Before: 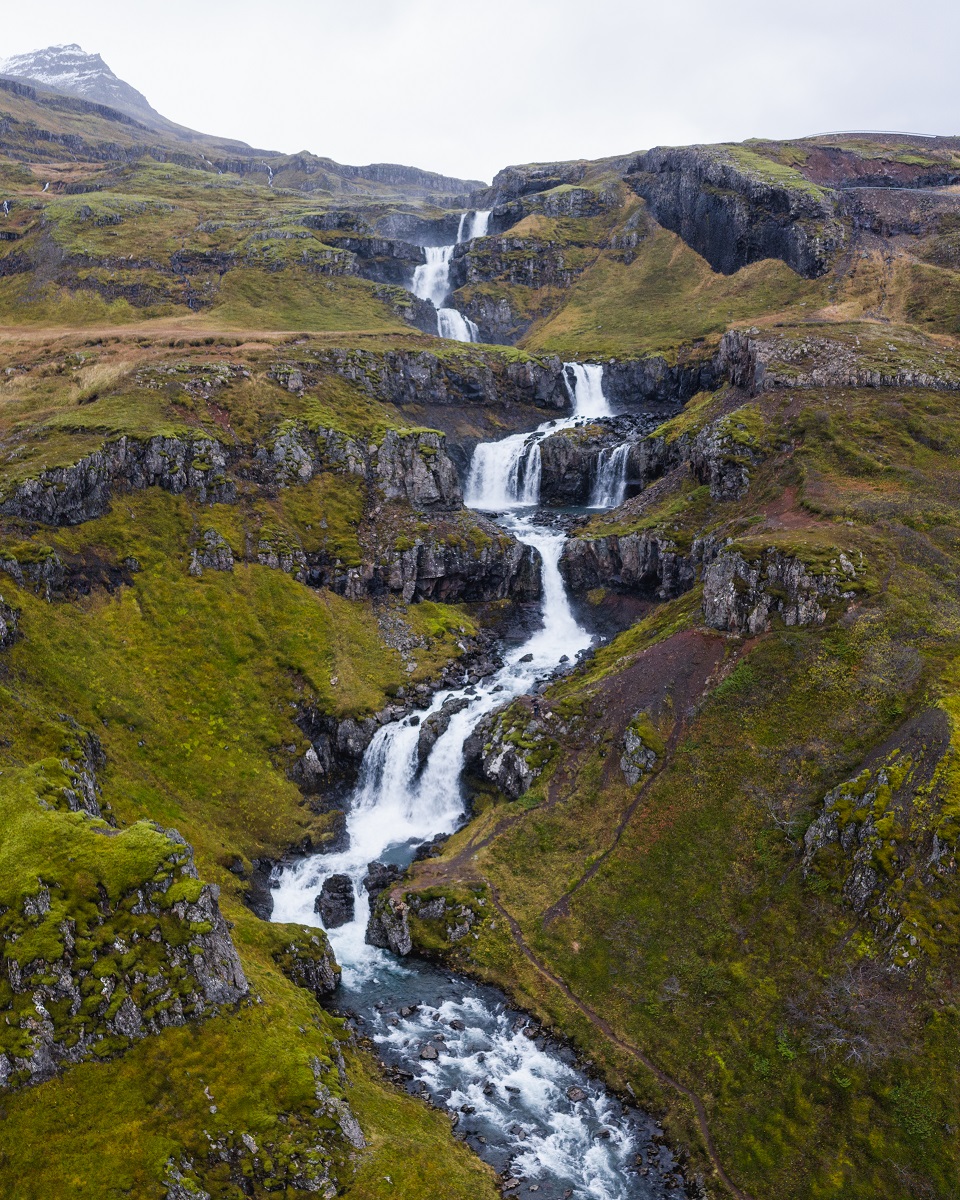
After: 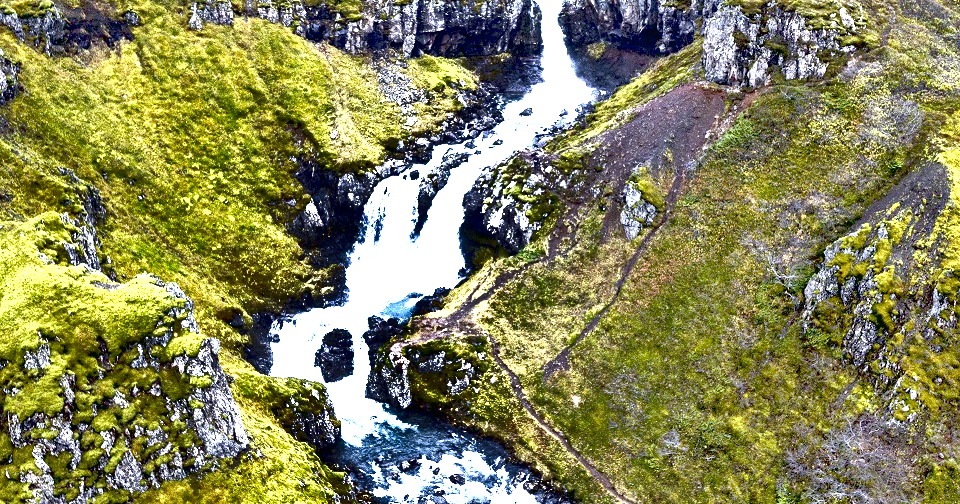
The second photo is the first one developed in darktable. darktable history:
exposure: black level correction 0.012, exposure 0.7 EV, compensate exposure bias true, compensate highlight preservation false
white balance: red 0.926, green 1.003, blue 1.133
crop: top 45.551%, bottom 12.262%
shadows and highlights: shadows 20.91, highlights -82.73, soften with gaussian
contrast brightness saturation: contrast -0.05, saturation -0.41
